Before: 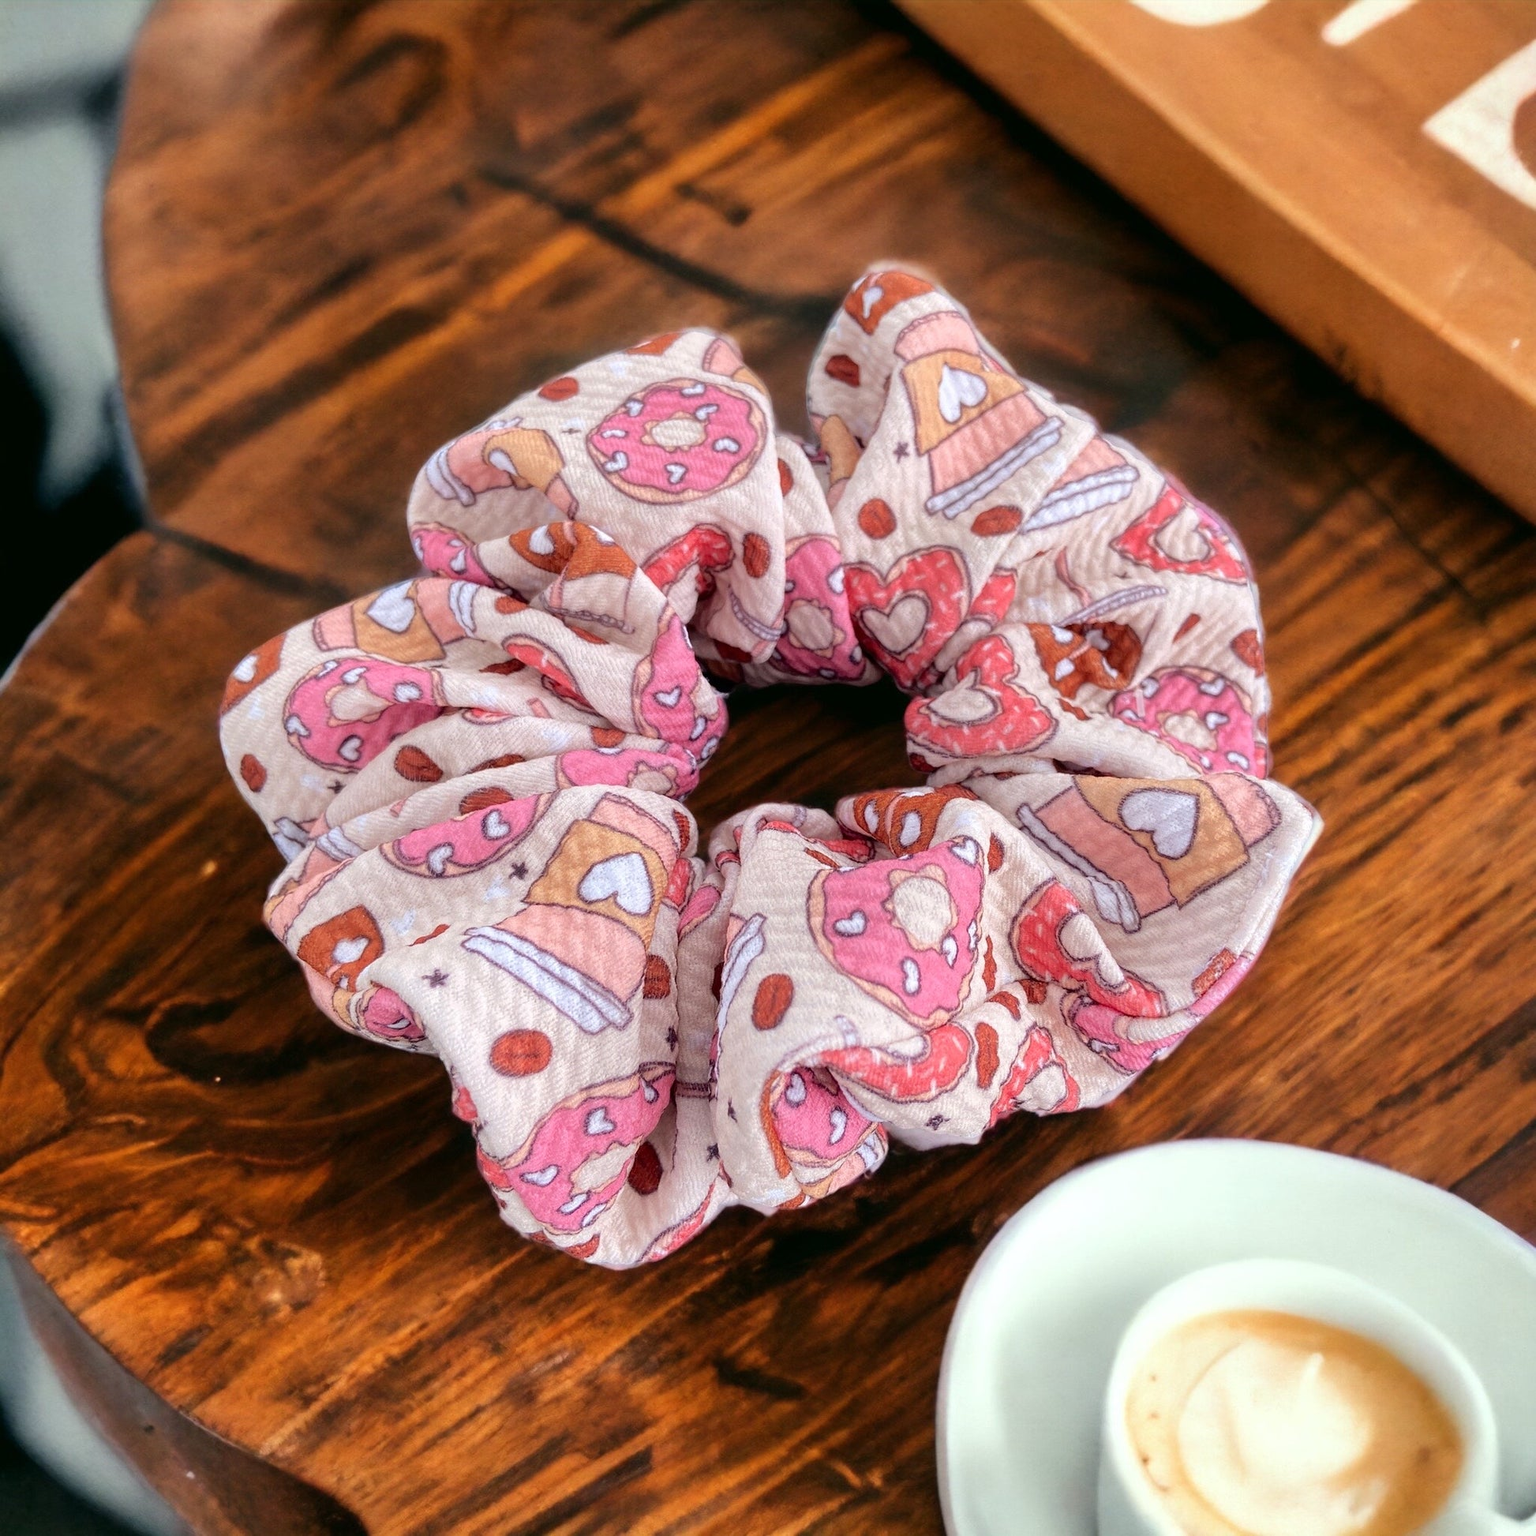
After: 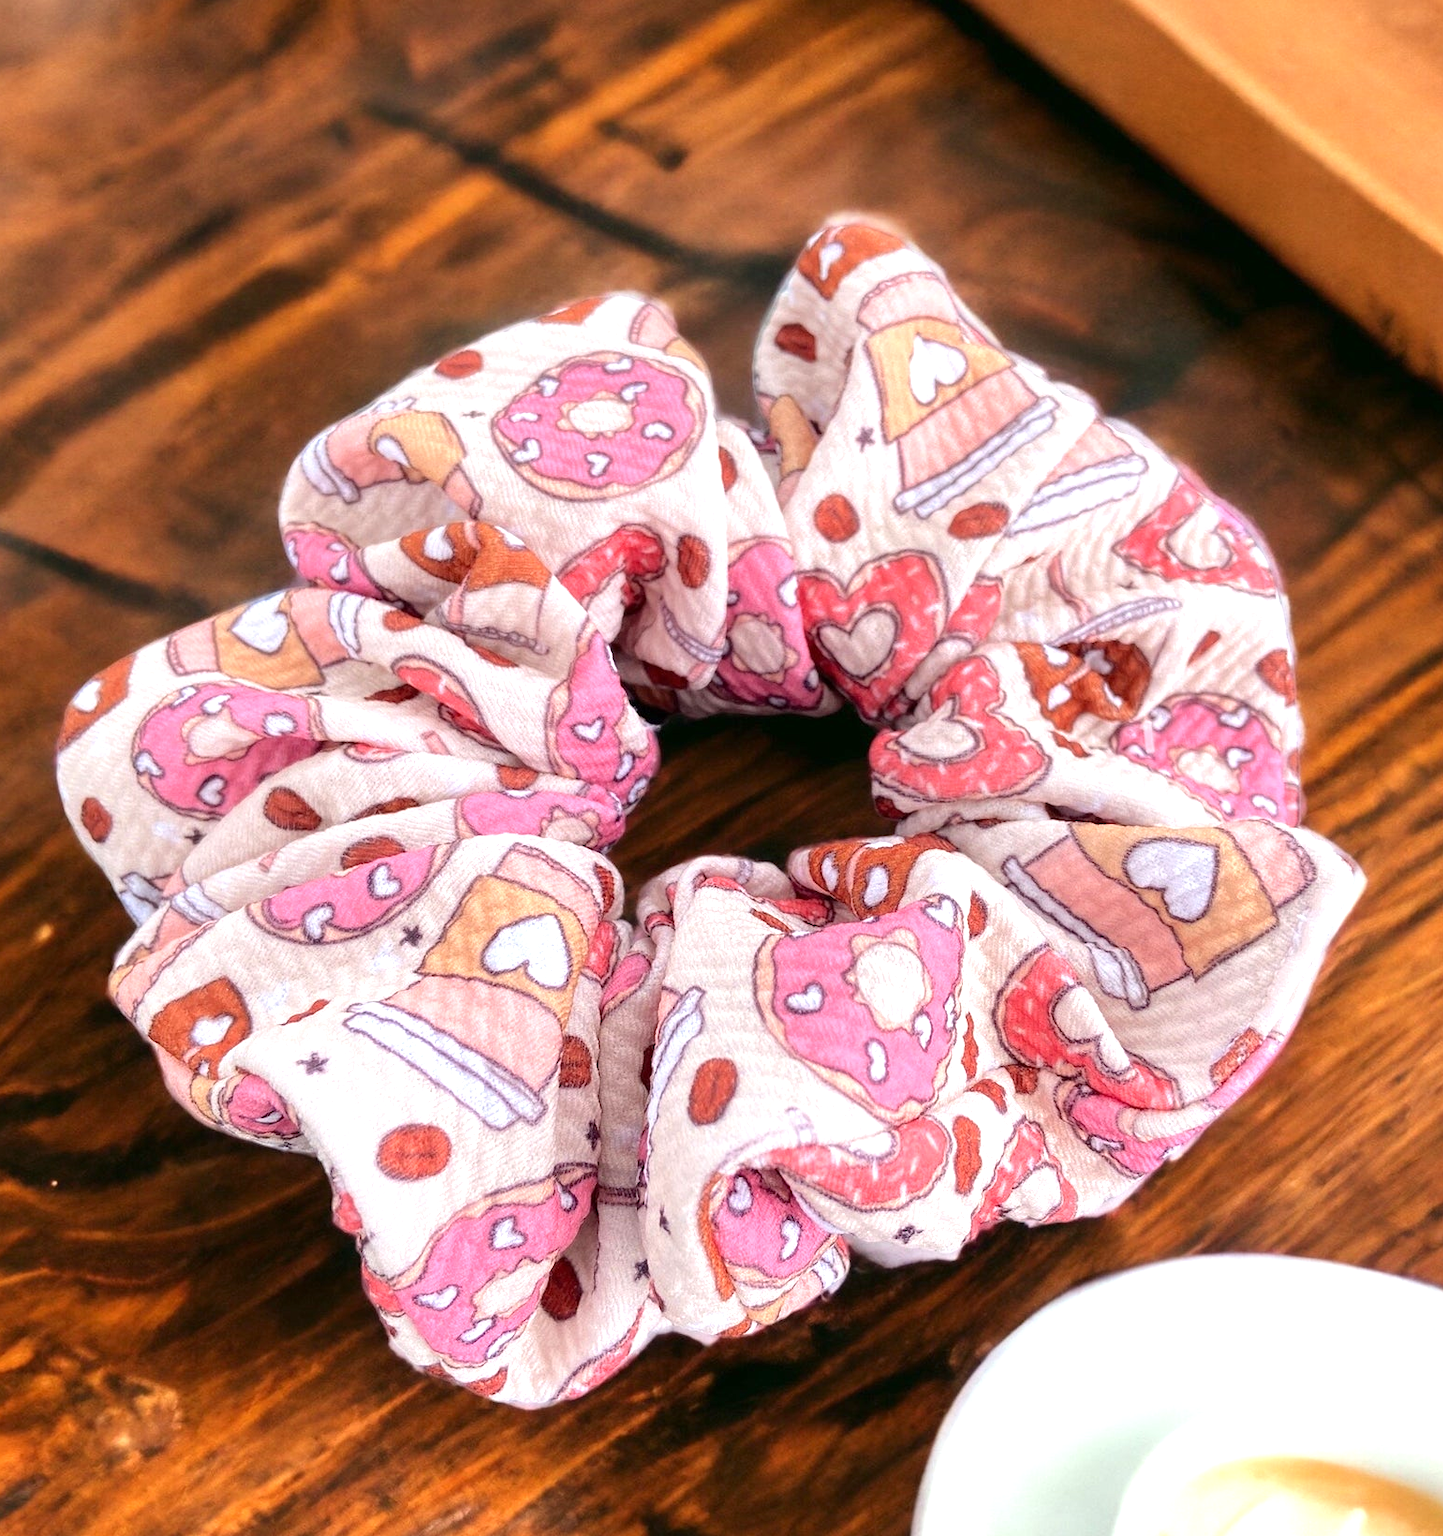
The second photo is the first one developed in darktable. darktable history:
crop: left 11.225%, top 5.381%, right 9.565%, bottom 10.314%
exposure: exposure 0.564 EV, compensate highlight preservation false
white balance: red 1, blue 1
